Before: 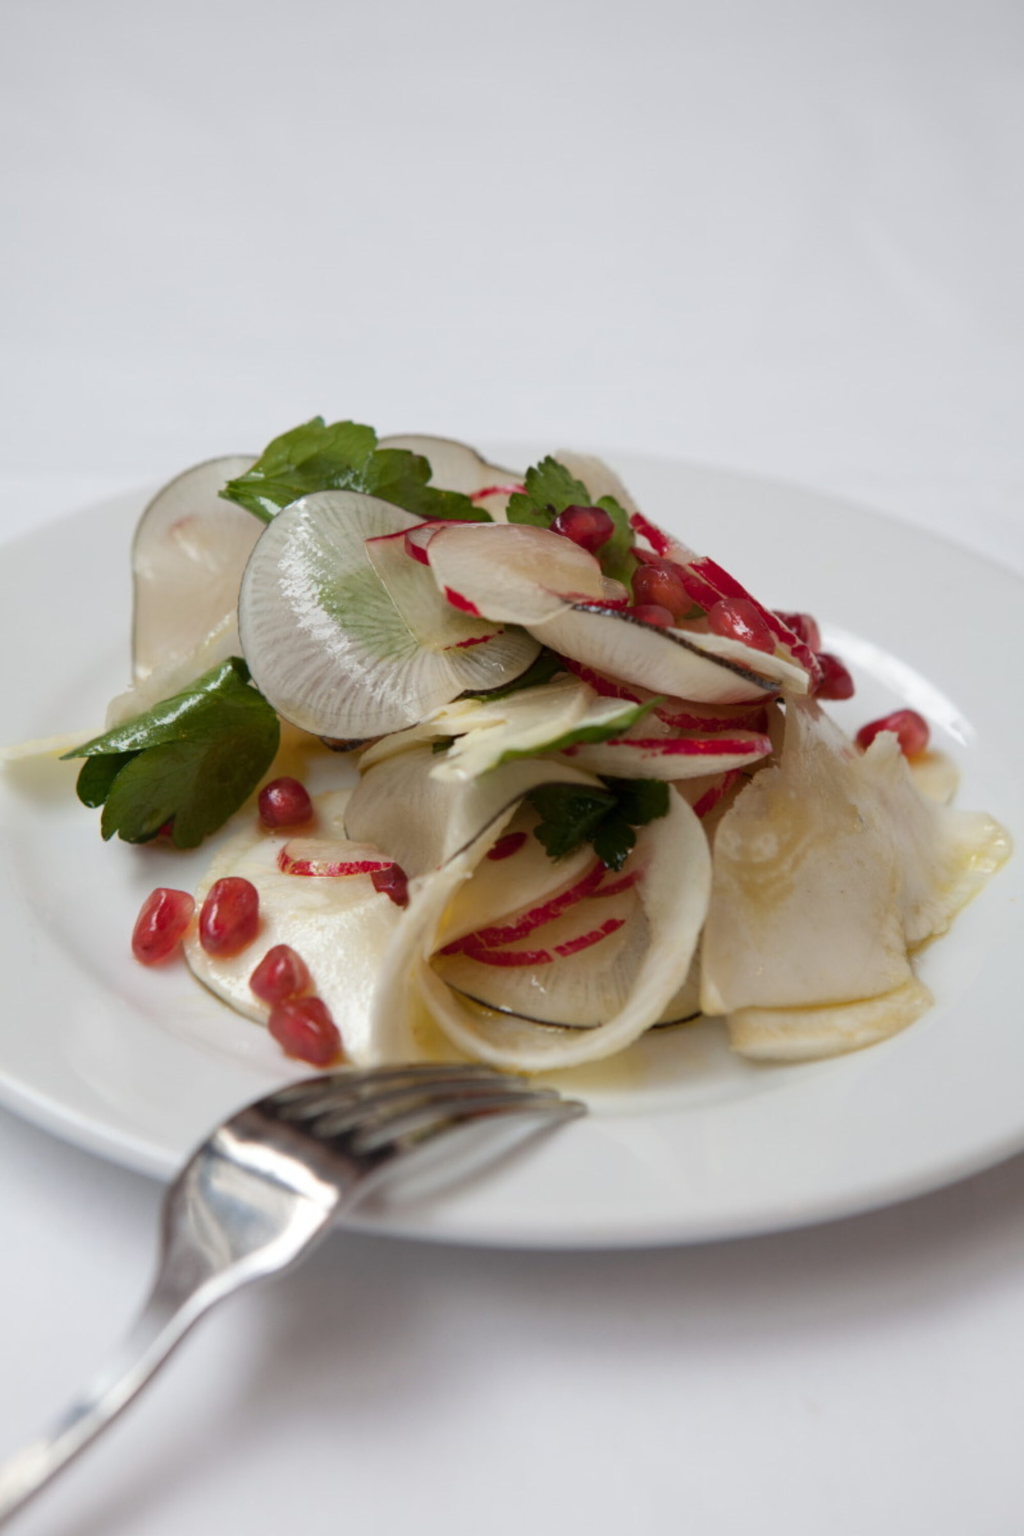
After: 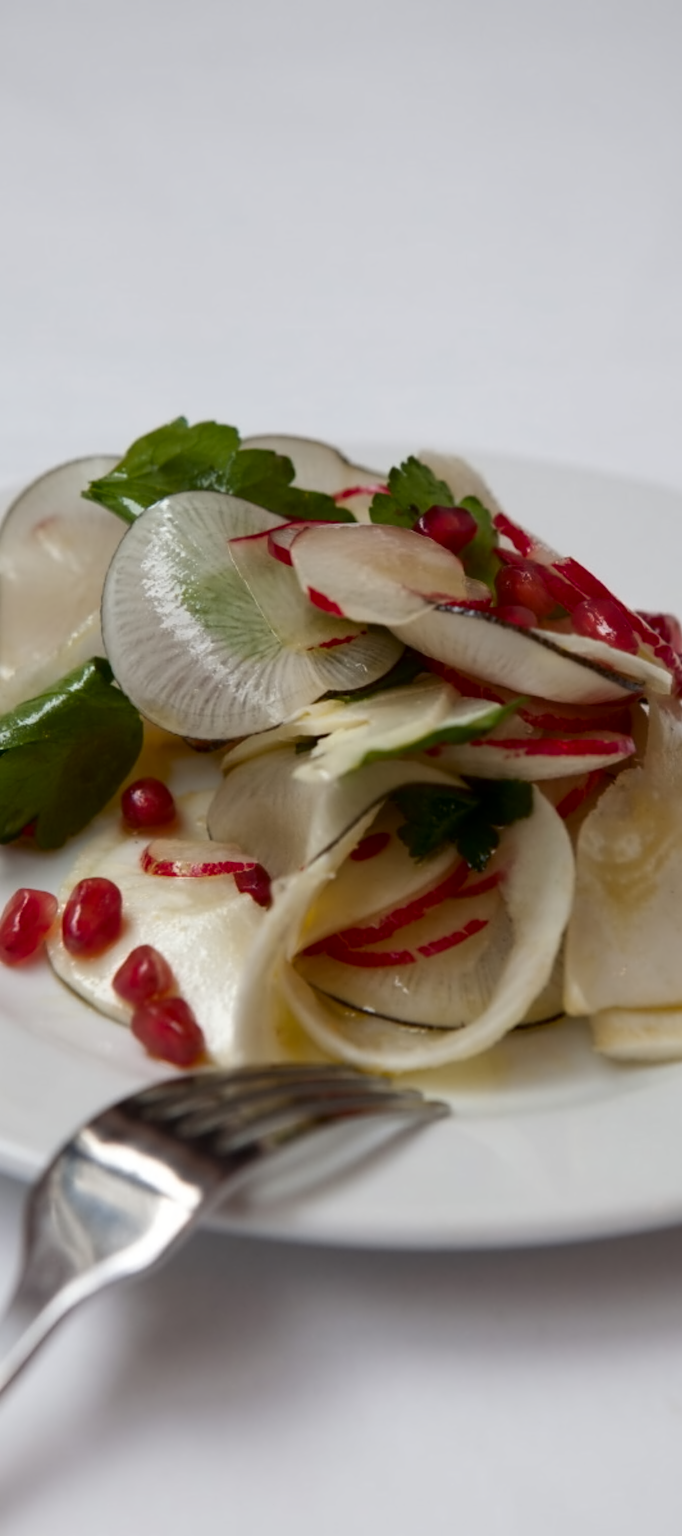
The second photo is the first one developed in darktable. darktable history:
contrast equalizer: octaves 7, y [[0.5 ×4, 0.525, 0.667], [0.5 ×6], [0.5 ×6], [0 ×4, 0.042, 0], [0, 0, 0.004, 0.1, 0.191, 0.131]]
crop and rotate: left 13.406%, right 19.906%
contrast brightness saturation: contrast 0.066, brightness -0.135, saturation 0.064
